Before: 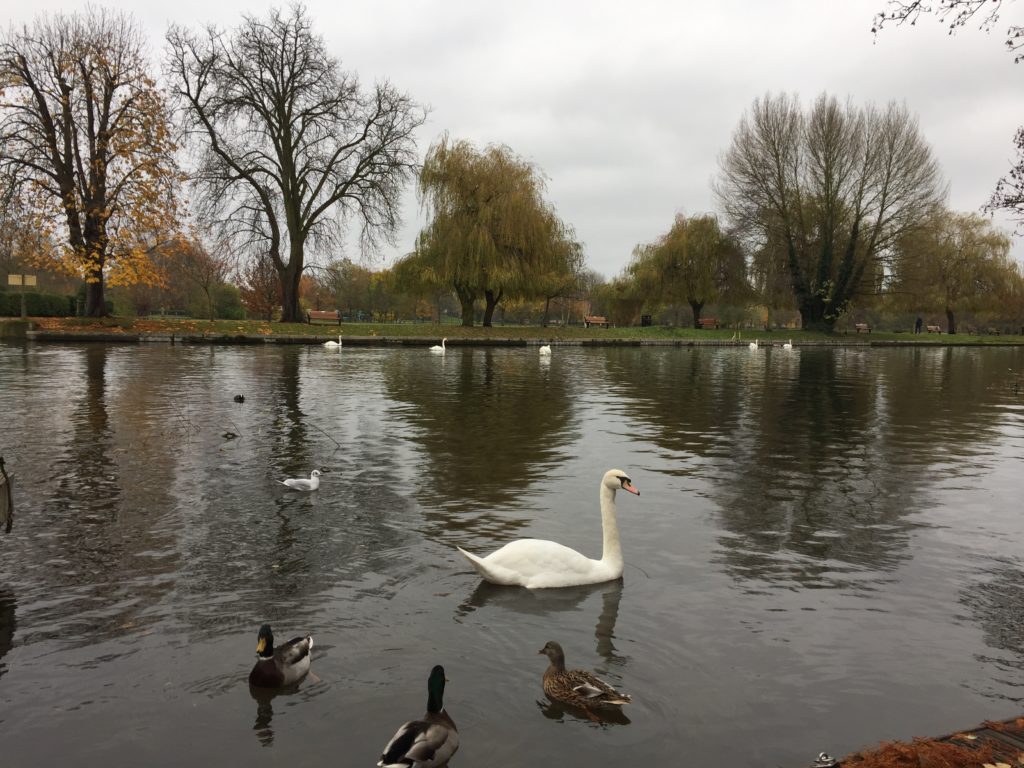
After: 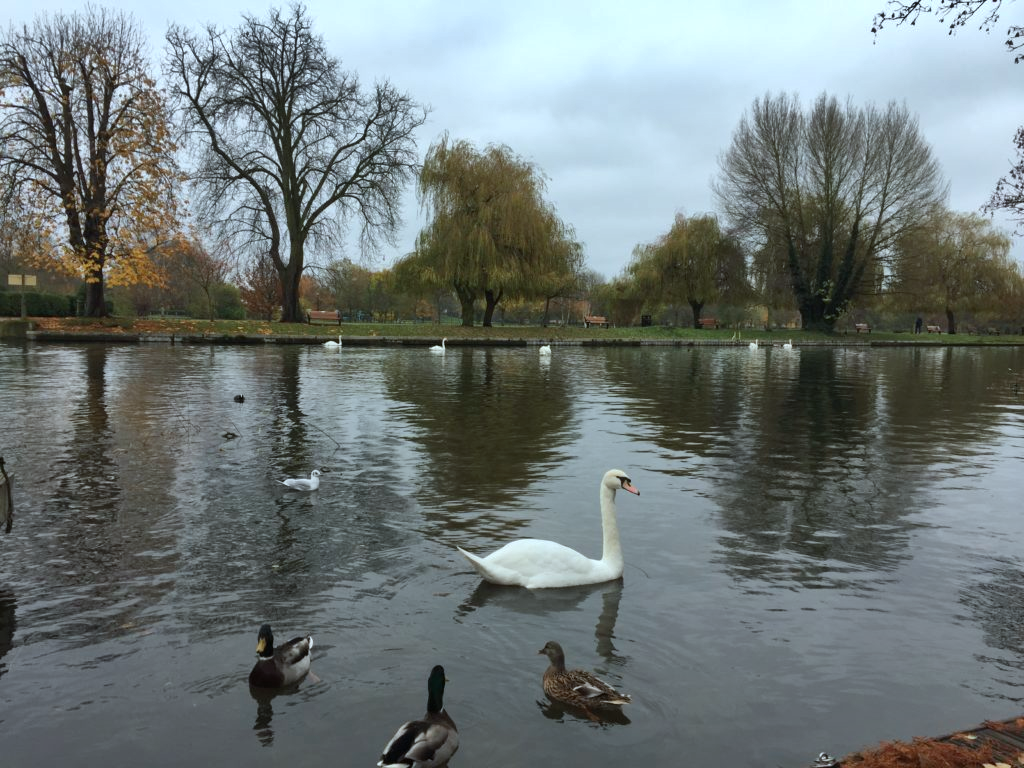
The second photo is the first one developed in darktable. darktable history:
shadows and highlights: soften with gaussian
tone equalizer: -8 EV -1.84 EV, -7 EV -1.16 EV, -6 EV -1.62 EV, smoothing diameter 25%, edges refinement/feathering 10, preserve details guided filter
color calibration: illuminant F (fluorescent), F source F9 (Cool White Deluxe 4150 K) – high CRI, x 0.374, y 0.373, temperature 4158.34 K
